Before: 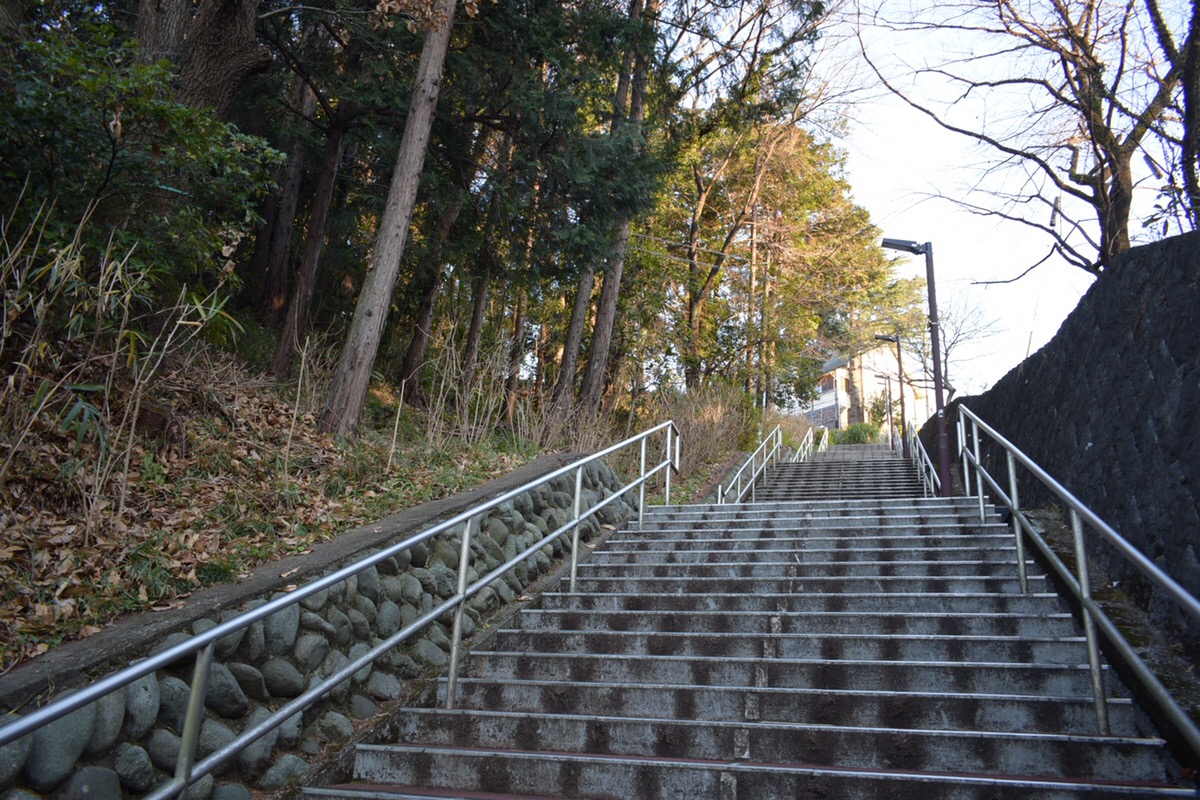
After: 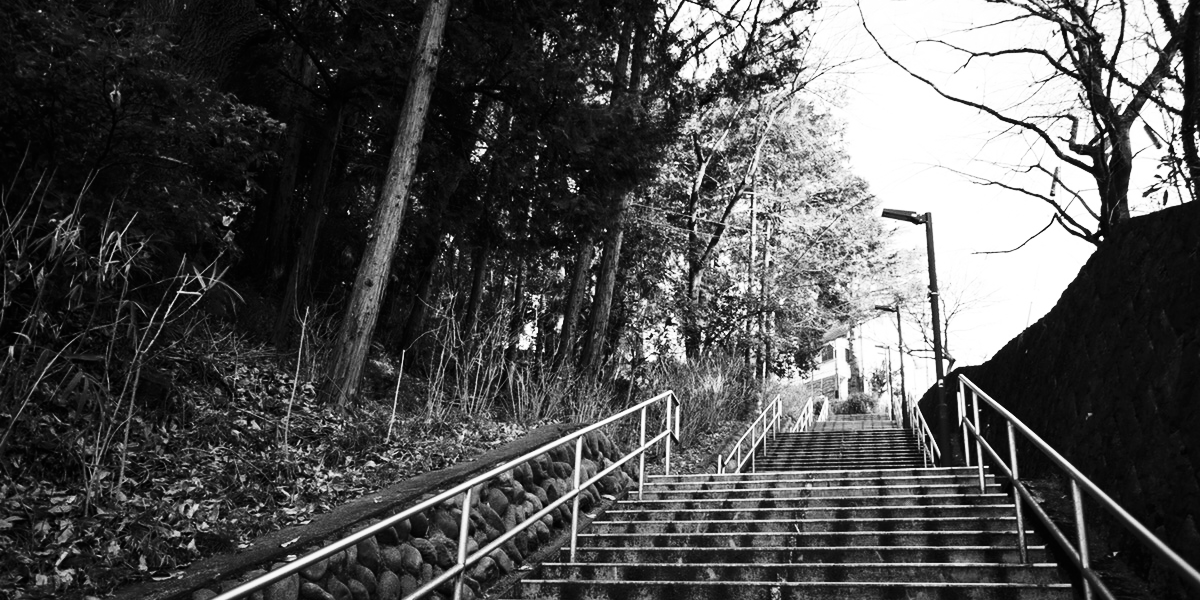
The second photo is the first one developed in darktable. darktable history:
monochrome: a 32, b 64, size 2.3, highlights 1
contrast brightness saturation: contrast 0.5, saturation -0.1
velvia: on, module defaults
crop: top 3.857%, bottom 21.132%
